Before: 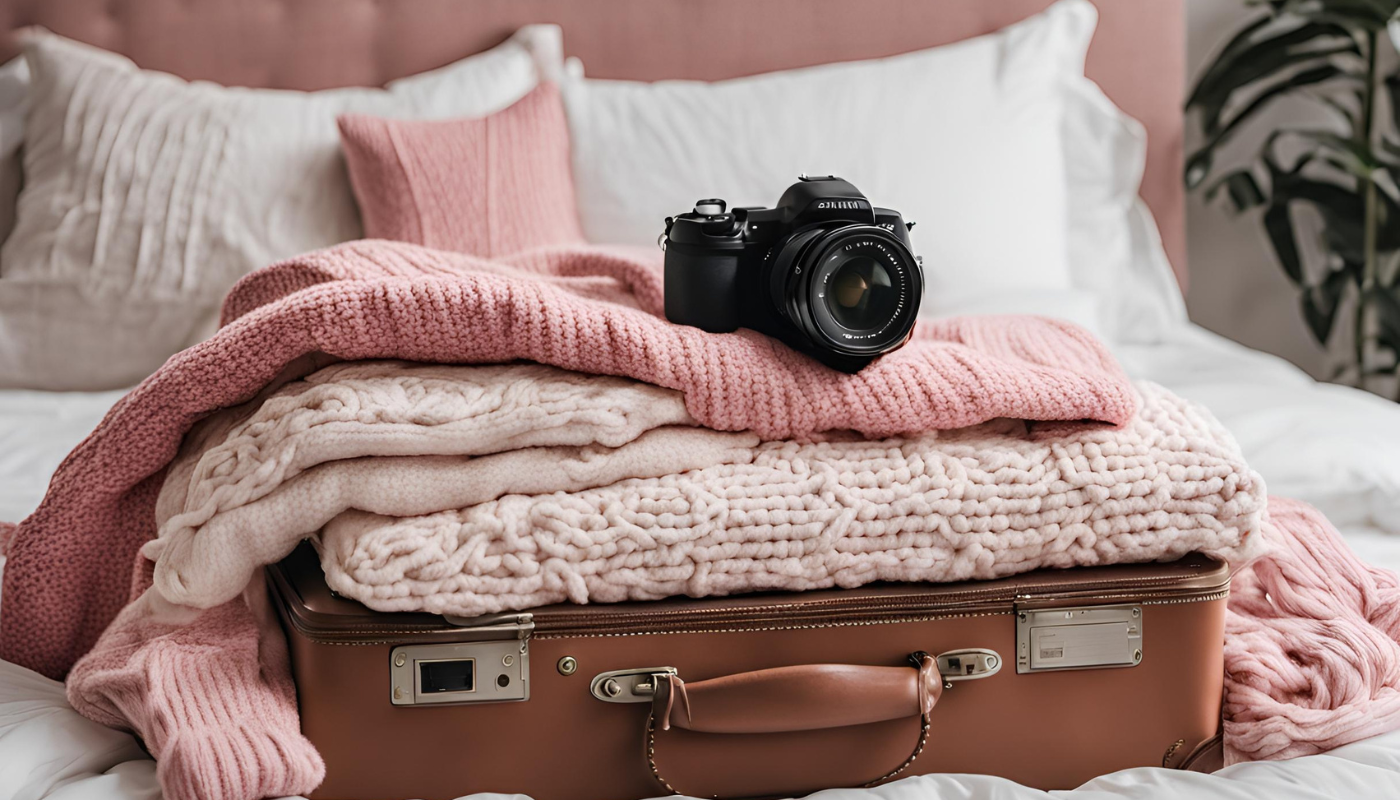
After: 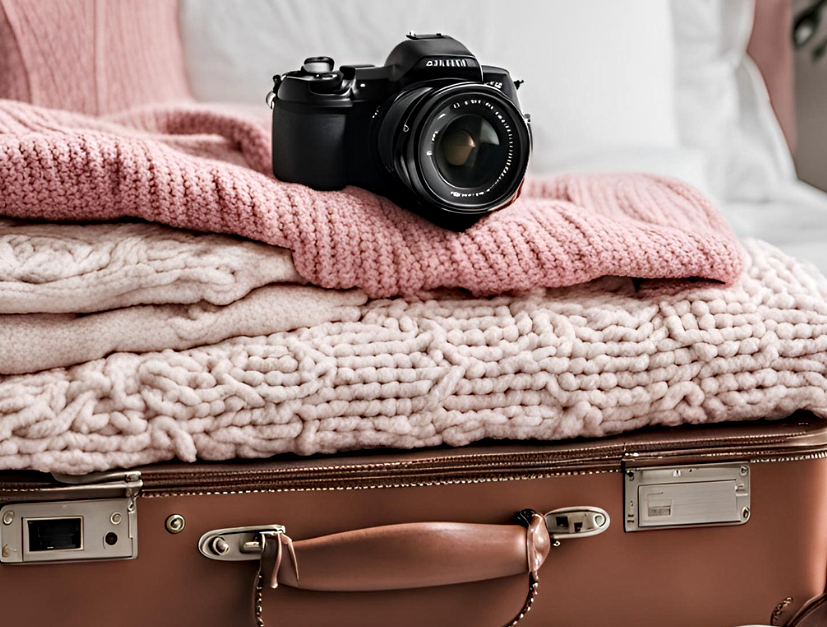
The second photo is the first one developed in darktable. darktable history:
crop and rotate: left 28.125%, top 17.811%, right 12.779%, bottom 3.795%
contrast equalizer: octaves 7, y [[0.51, 0.537, 0.559, 0.574, 0.599, 0.618], [0.5 ×6], [0.5 ×6], [0 ×6], [0 ×6]]
